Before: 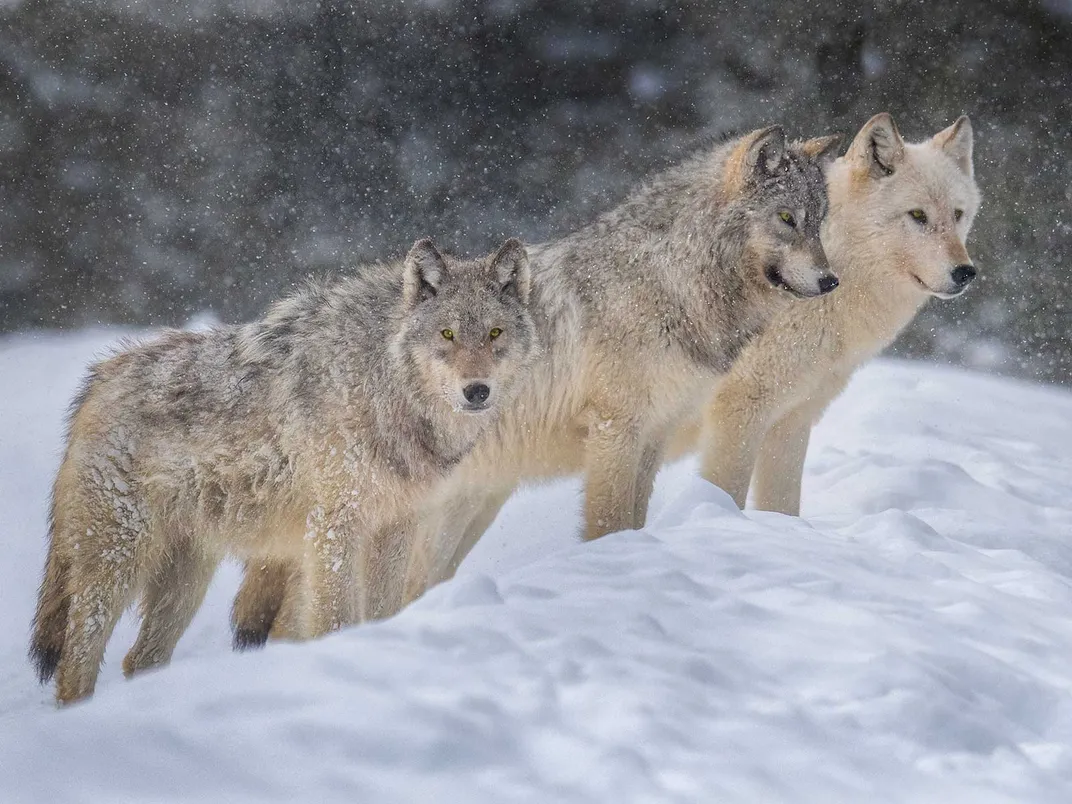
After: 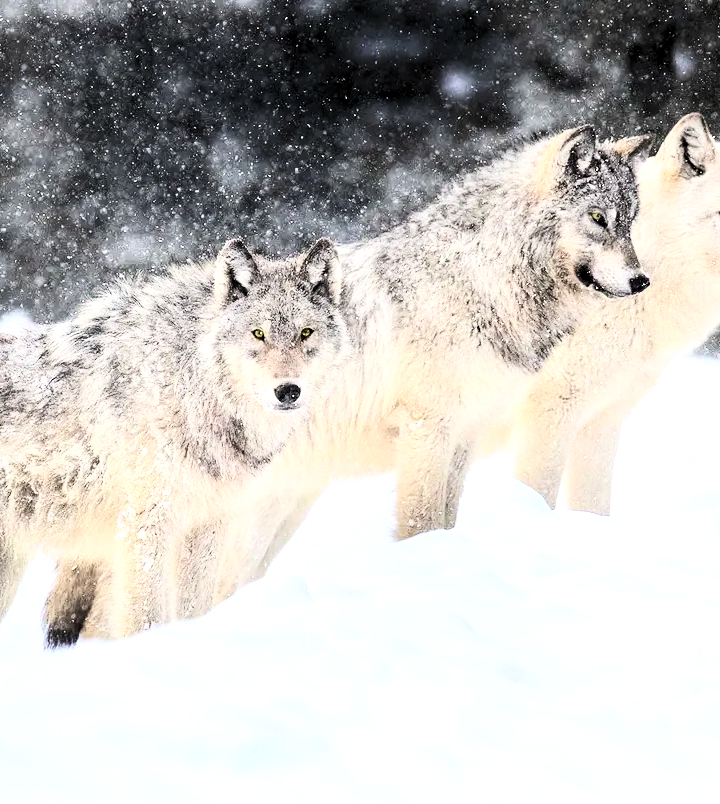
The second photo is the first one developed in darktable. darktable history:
exposure: black level correction 0, exposure 0.698 EV, compensate exposure bias true, compensate highlight preservation false
levels: levels [0.073, 0.497, 0.972]
contrast brightness saturation: contrast 0.505, saturation -0.087
crop and rotate: left 17.706%, right 15.095%
